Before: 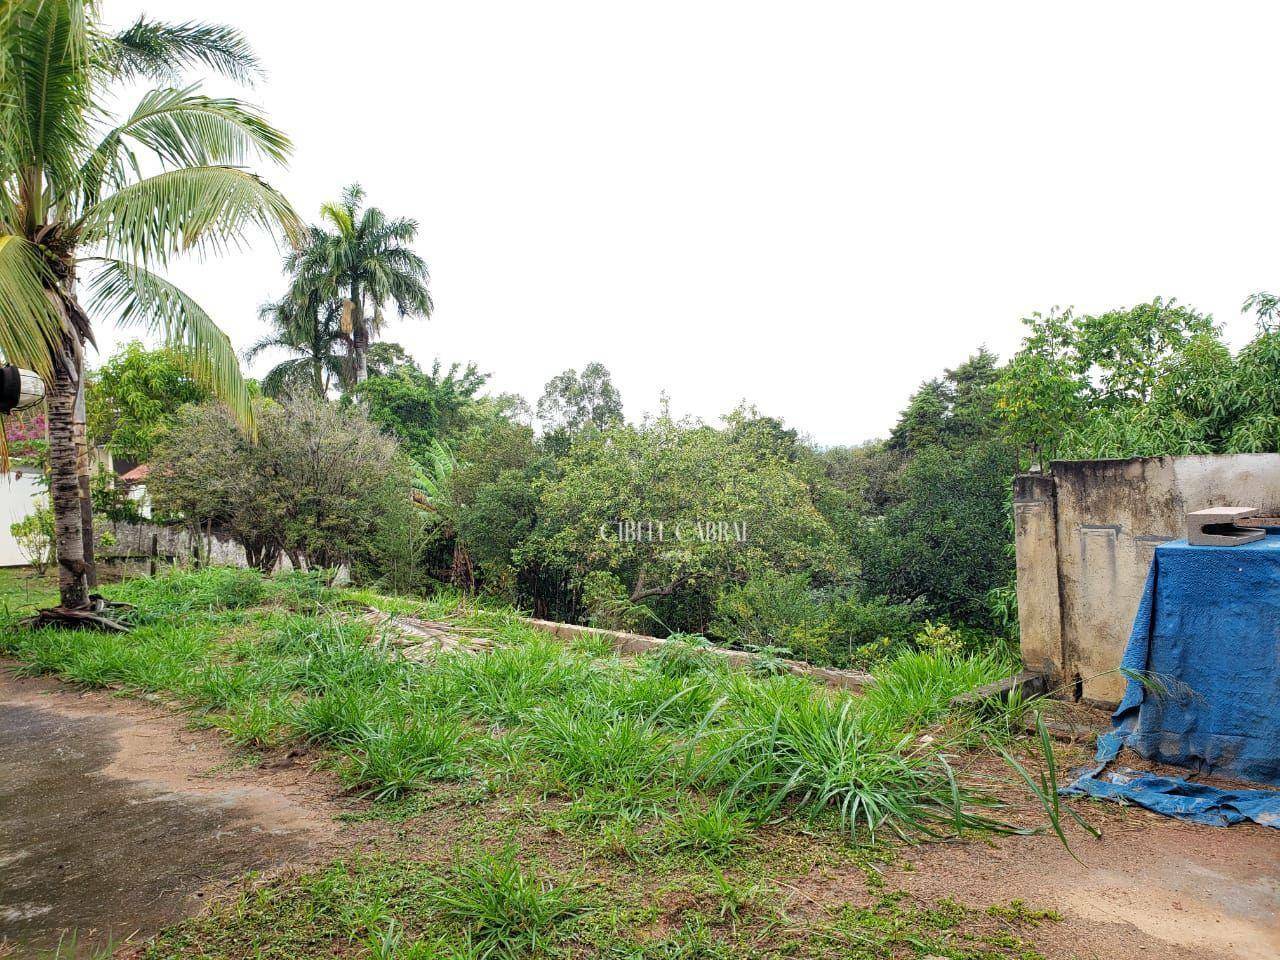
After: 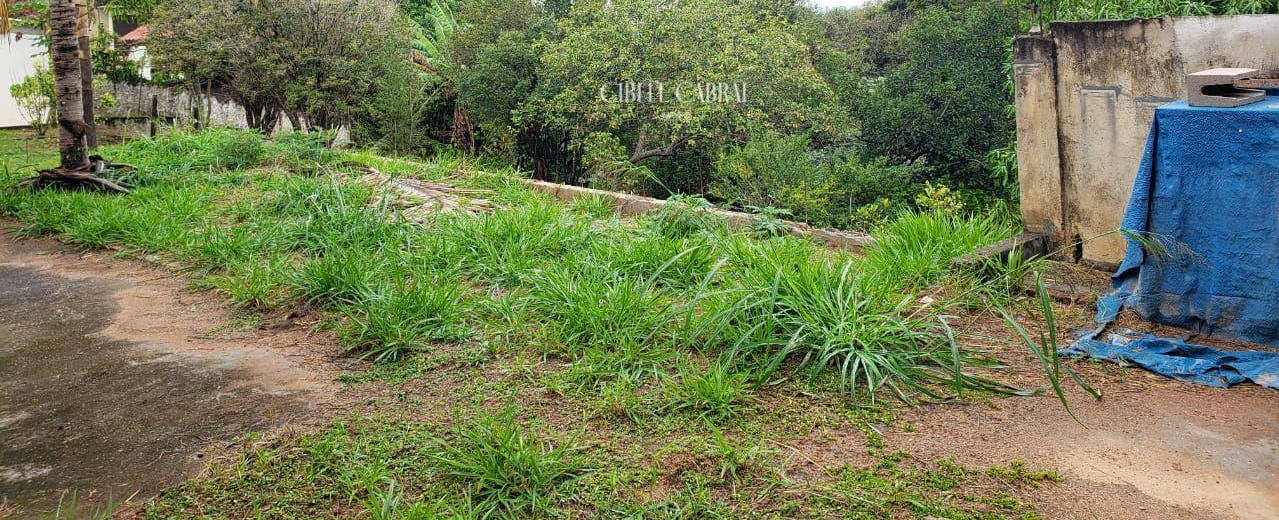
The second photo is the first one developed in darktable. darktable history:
crop and rotate: top 45.743%, right 0.068%
